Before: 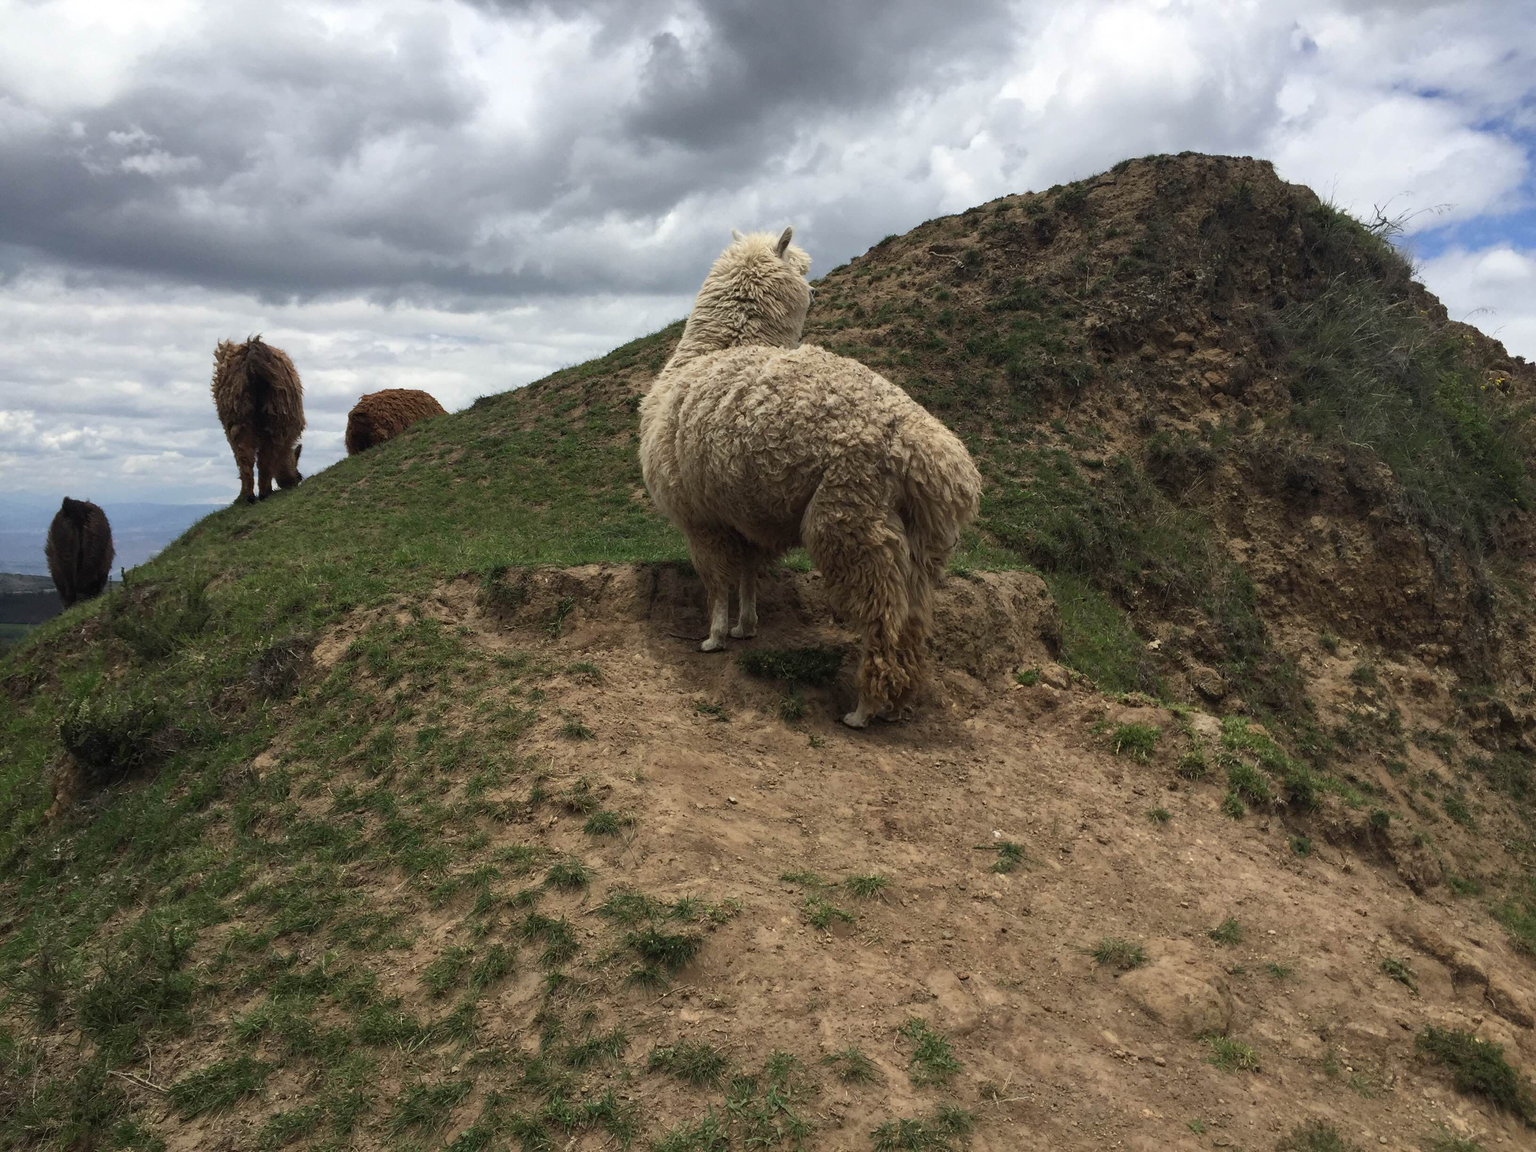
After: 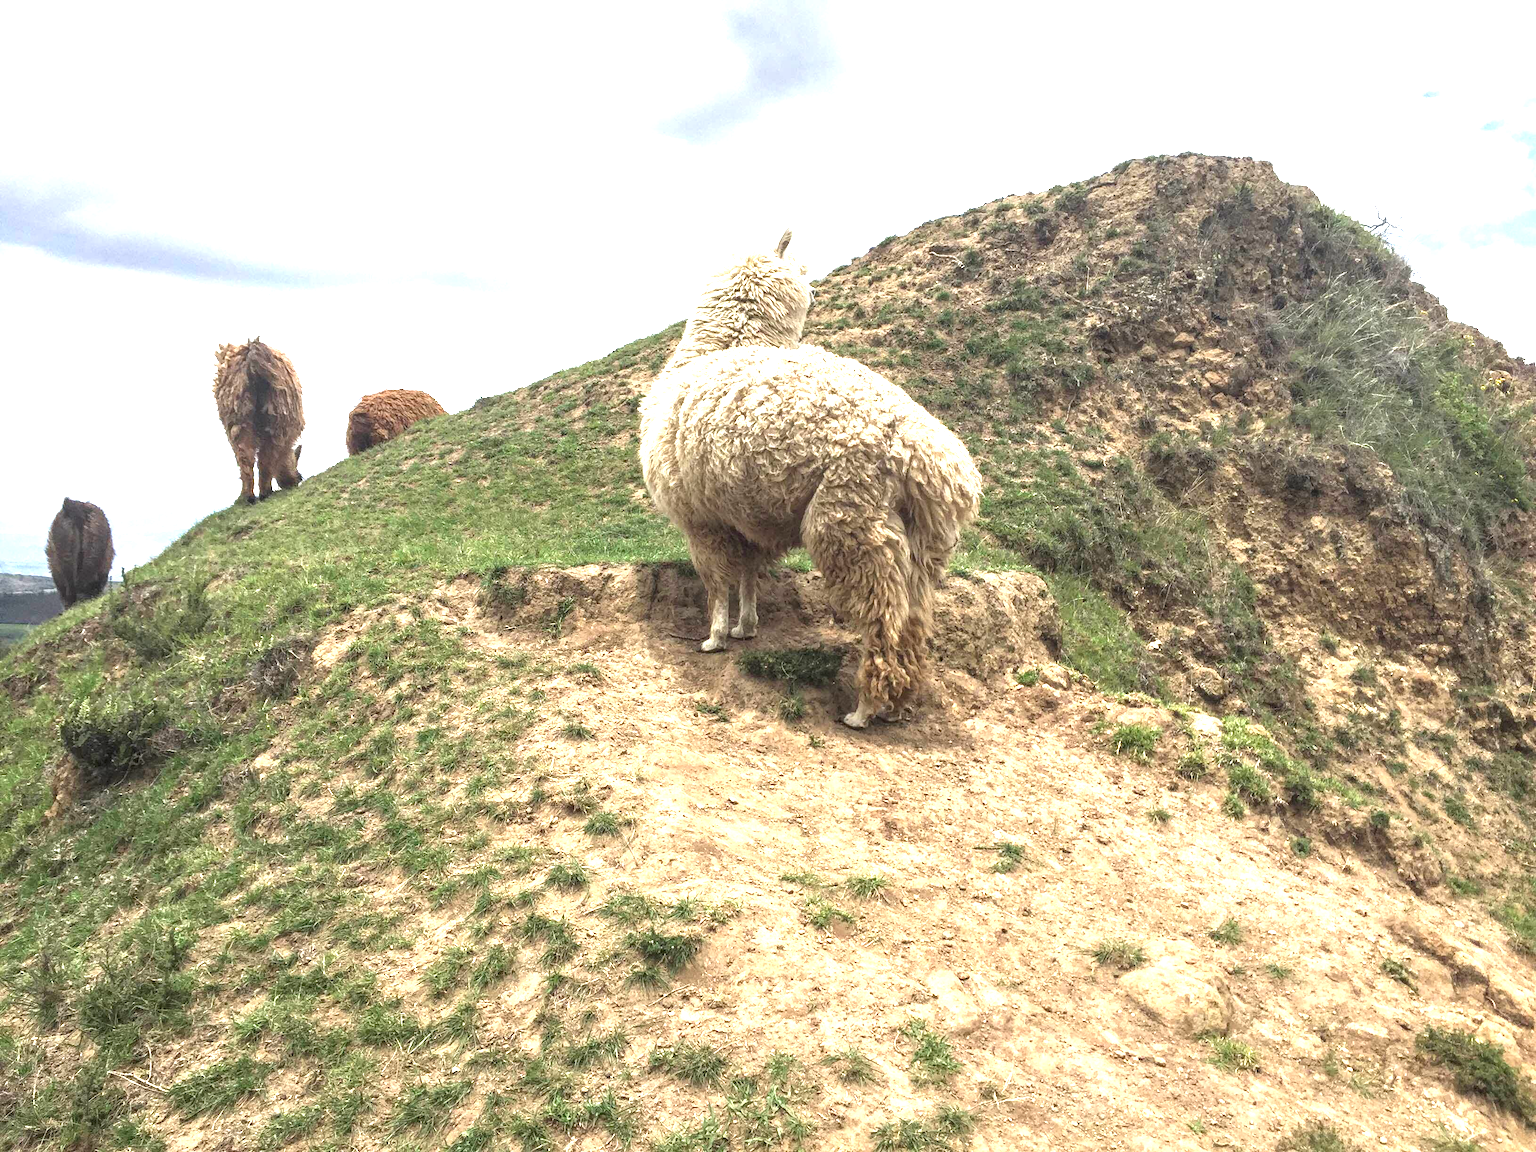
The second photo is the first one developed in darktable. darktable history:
exposure: black level correction 0, exposure 2.148 EV, compensate highlight preservation false
local contrast: on, module defaults
